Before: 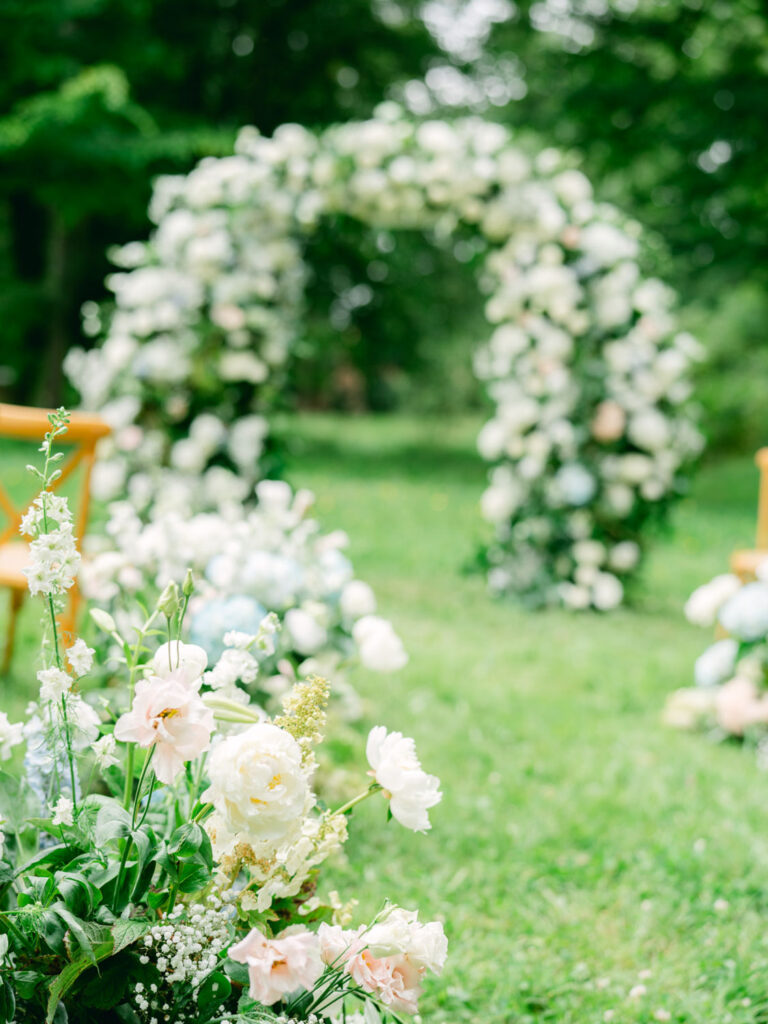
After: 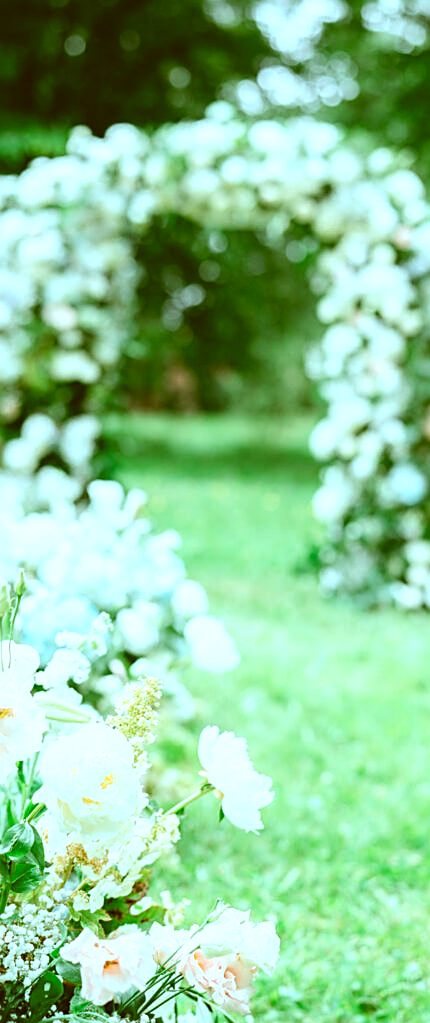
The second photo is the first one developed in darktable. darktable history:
sharpen: amount 0.584
color correction: highlights a* -14, highlights b* -16.93, shadows a* 10.07, shadows b* 30.11
crop: left 21.889%, right 22.019%, bottom 0.013%
exposure: black level correction -0.002, exposure 0.538 EV, compensate exposure bias true, compensate highlight preservation false
